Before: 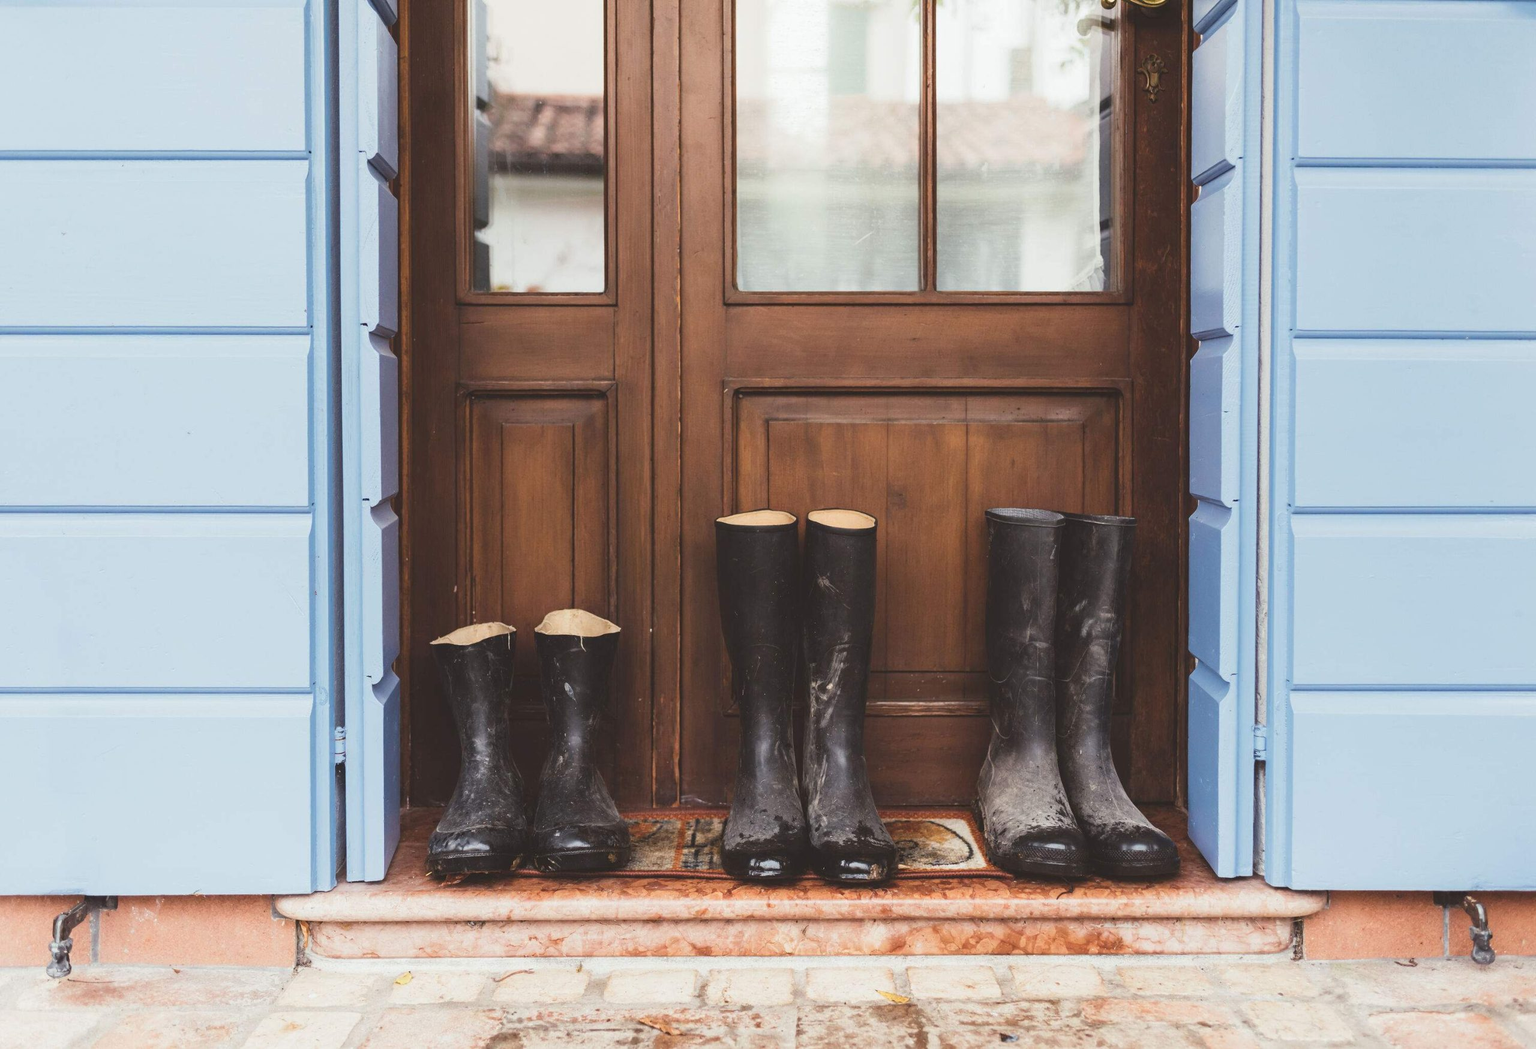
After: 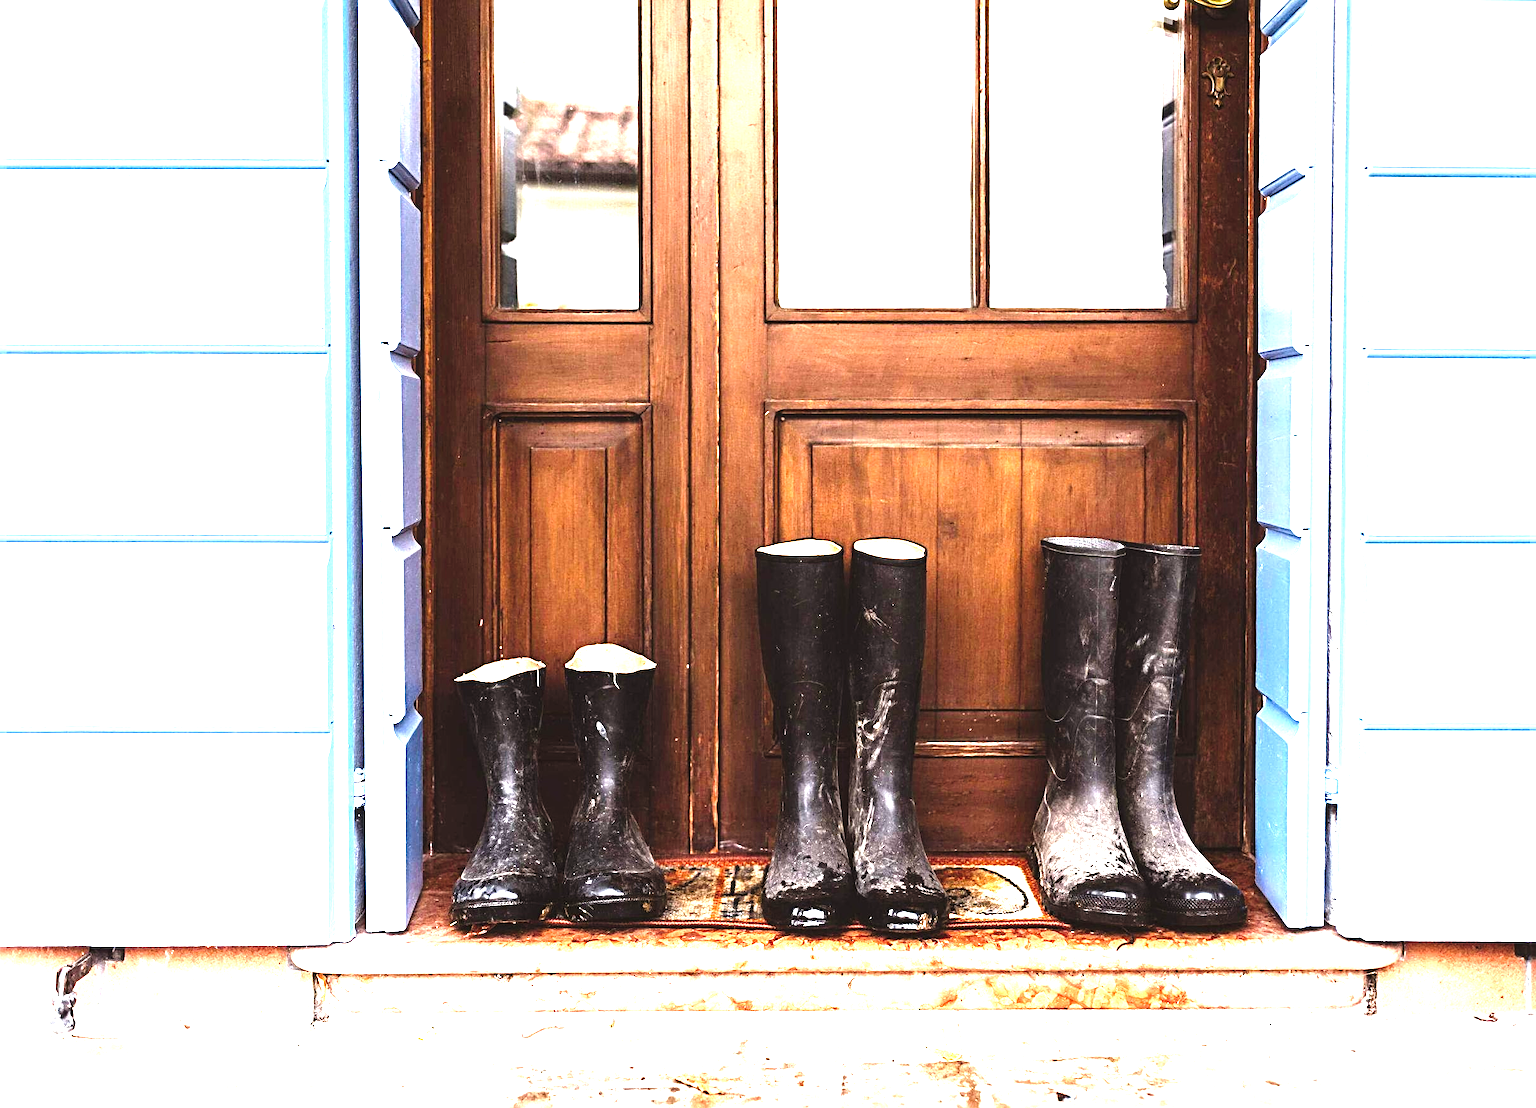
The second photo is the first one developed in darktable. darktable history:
local contrast: highlights 105%, shadows 101%, detail 120%, midtone range 0.2
contrast brightness saturation: contrast 0.071
crop and rotate: right 5.348%
exposure: black level correction 0.007, compensate highlight preservation false
sharpen: radius 3.987
tone curve: curves: ch0 [(0, 0.018) (0.162, 0.128) (0.434, 0.478) (0.667, 0.785) (0.819, 0.943) (1, 0.991)]; ch1 [(0, 0) (0.402, 0.36) (0.476, 0.449) (0.506, 0.505) (0.523, 0.518) (0.579, 0.626) (0.641, 0.668) (0.693, 0.745) (0.861, 0.934) (1, 1)]; ch2 [(0, 0) (0.424, 0.388) (0.483, 0.472) (0.503, 0.505) (0.521, 0.519) (0.547, 0.581) (0.582, 0.648) (0.699, 0.759) (0.997, 0.858)], preserve colors none
levels: white 99.93%, levels [0, 0.352, 0.703]
